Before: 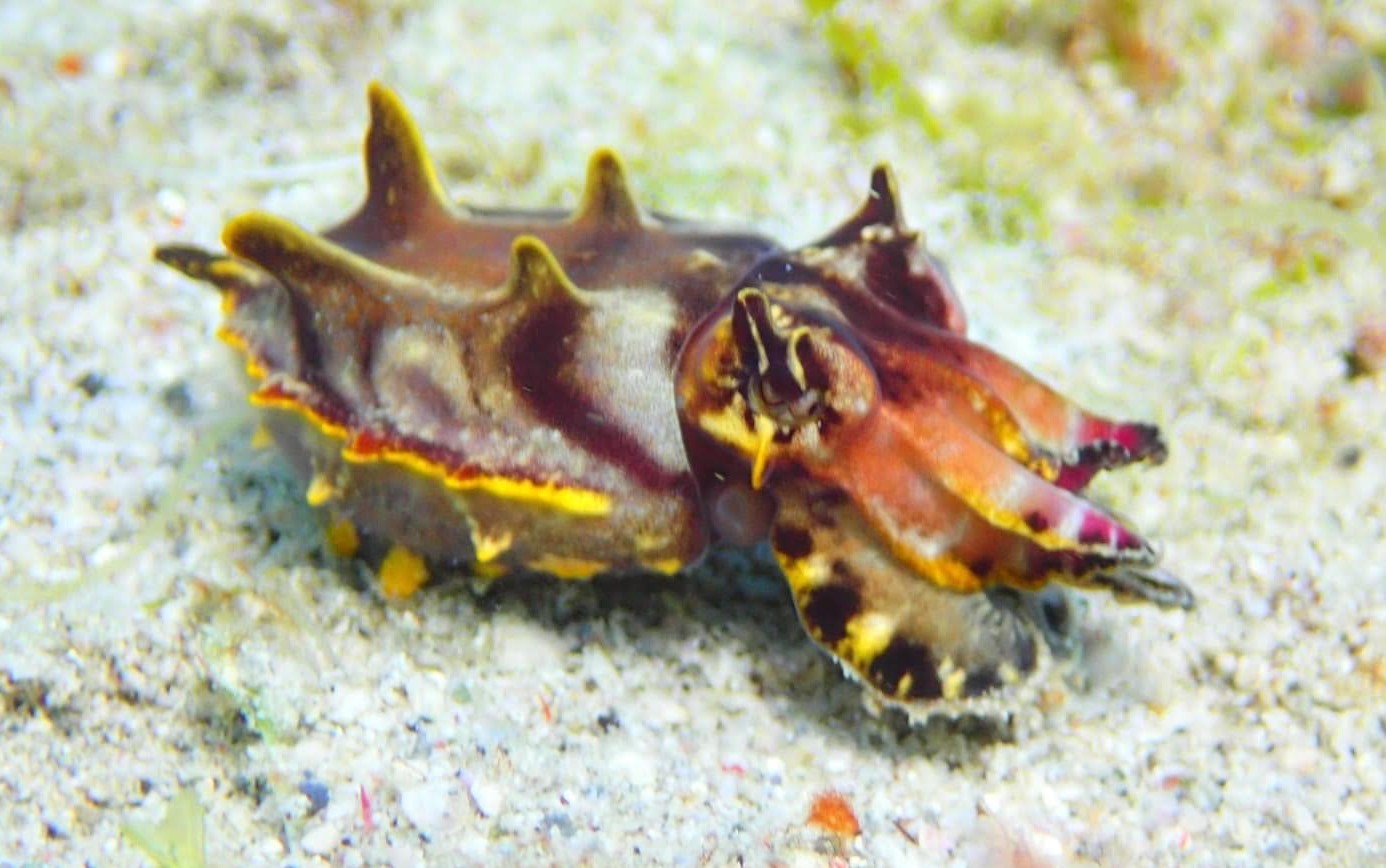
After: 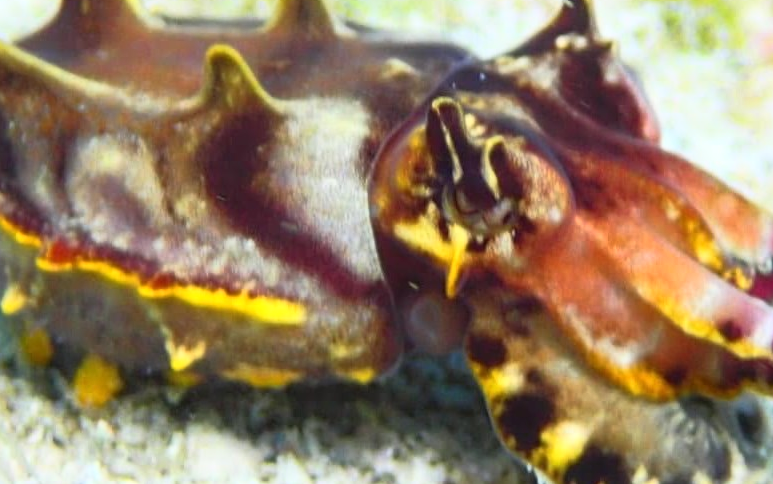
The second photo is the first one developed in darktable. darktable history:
crop and rotate: left 22.13%, top 22.054%, right 22.026%, bottom 22.102%
base curve: curves: ch0 [(0, 0) (0.257, 0.25) (0.482, 0.586) (0.757, 0.871) (1, 1)]
